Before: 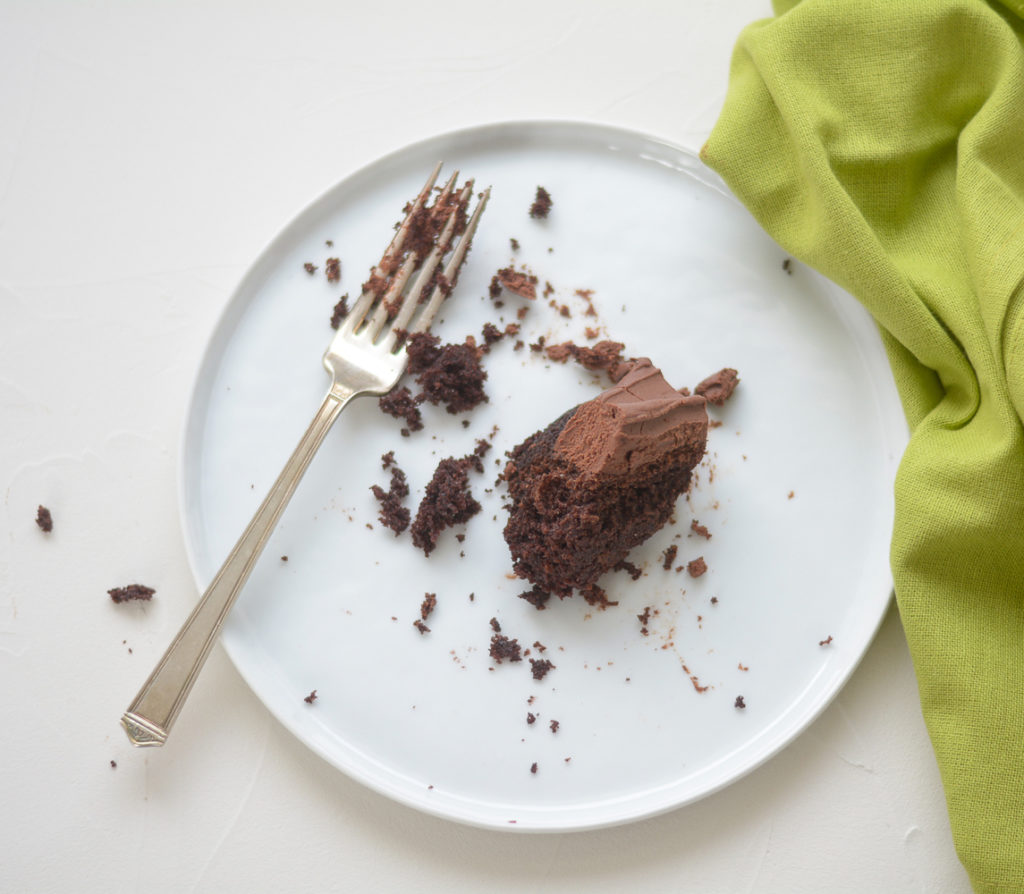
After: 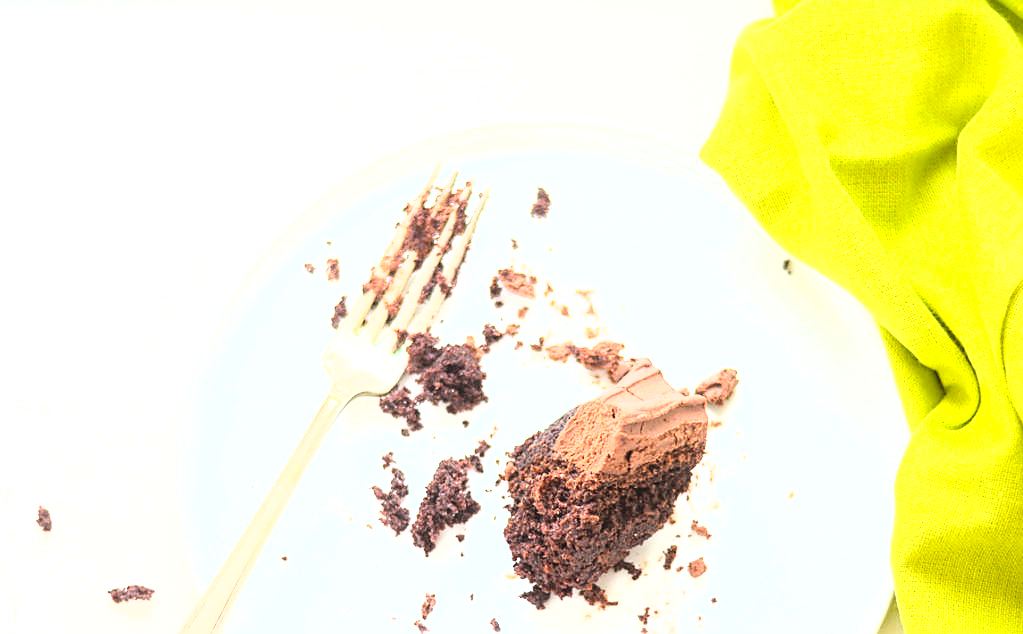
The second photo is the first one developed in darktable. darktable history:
exposure: black level correction 0, exposure 1.2 EV, compensate exposure bias true, compensate highlight preservation false
shadows and highlights: radius 111.08, shadows 50.9, white point adjustment 9.12, highlights -5.98, highlights color adjustment 49.33%, soften with gaussian
tone equalizer: mask exposure compensation -0.489 EV
sharpen: on, module defaults
base curve: curves: ch0 [(0, 0) (0.036, 0.025) (0.121, 0.166) (0.206, 0.329) (0.605, 0.79) (1, 1)]
color balance rgb: perceptual saturation grading › global saturation 31.271%
crop: right 0%, bottom 28.992%
